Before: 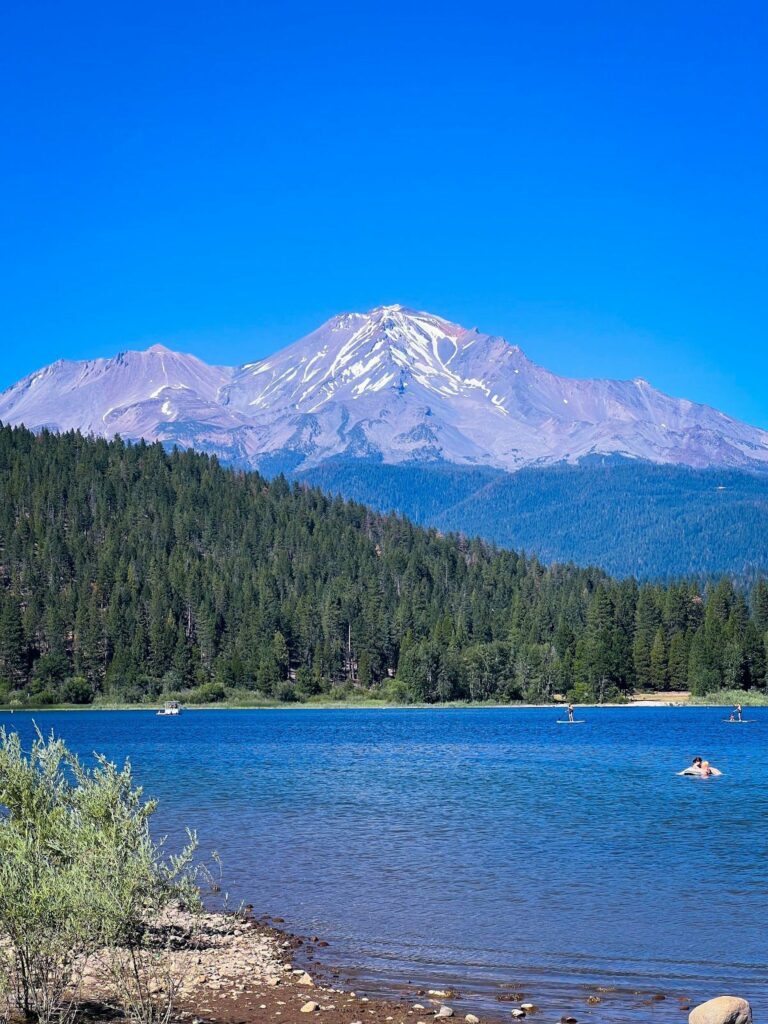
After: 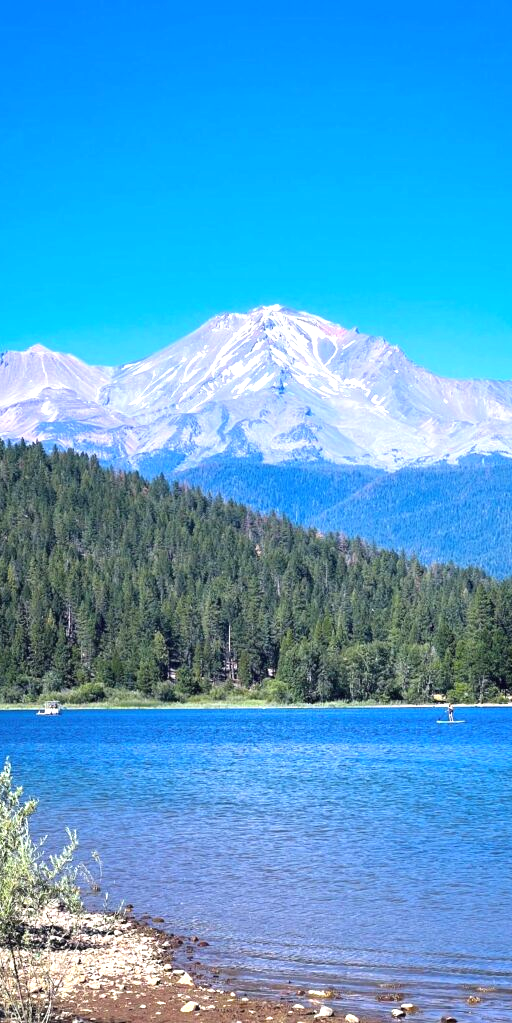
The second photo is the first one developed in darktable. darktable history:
exposure: black level correction -0.001, exposure 0.9 EV, compensate exposure bias true, compensate highlight preservation false
crop and rotate: left 15.754%, right 17.579%
